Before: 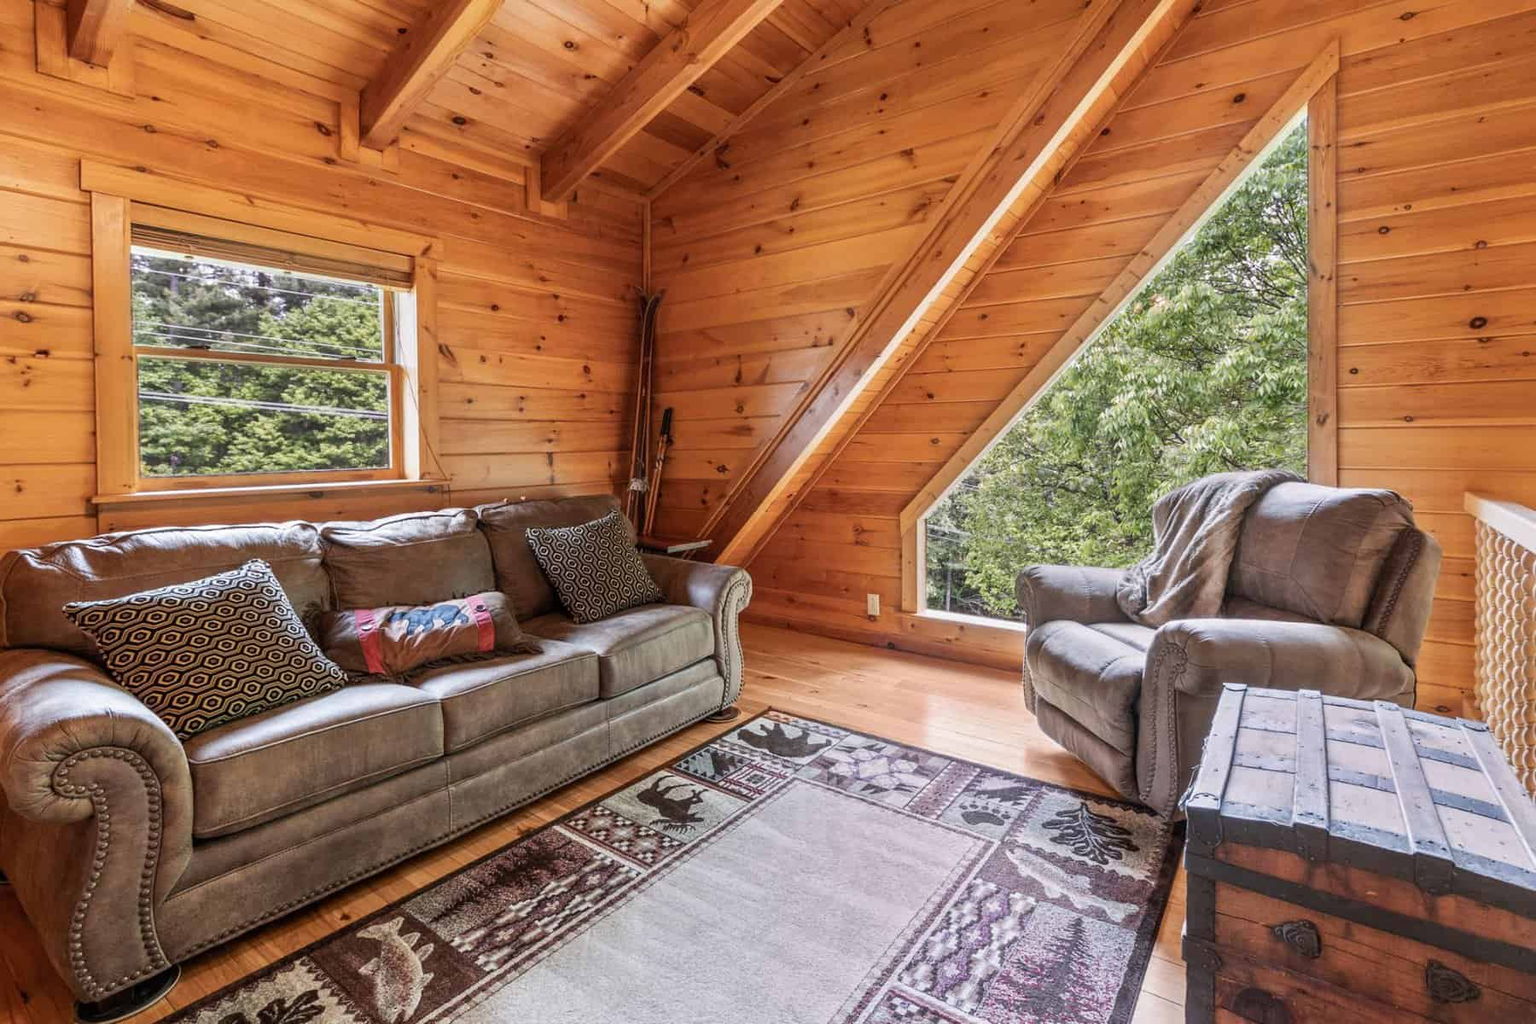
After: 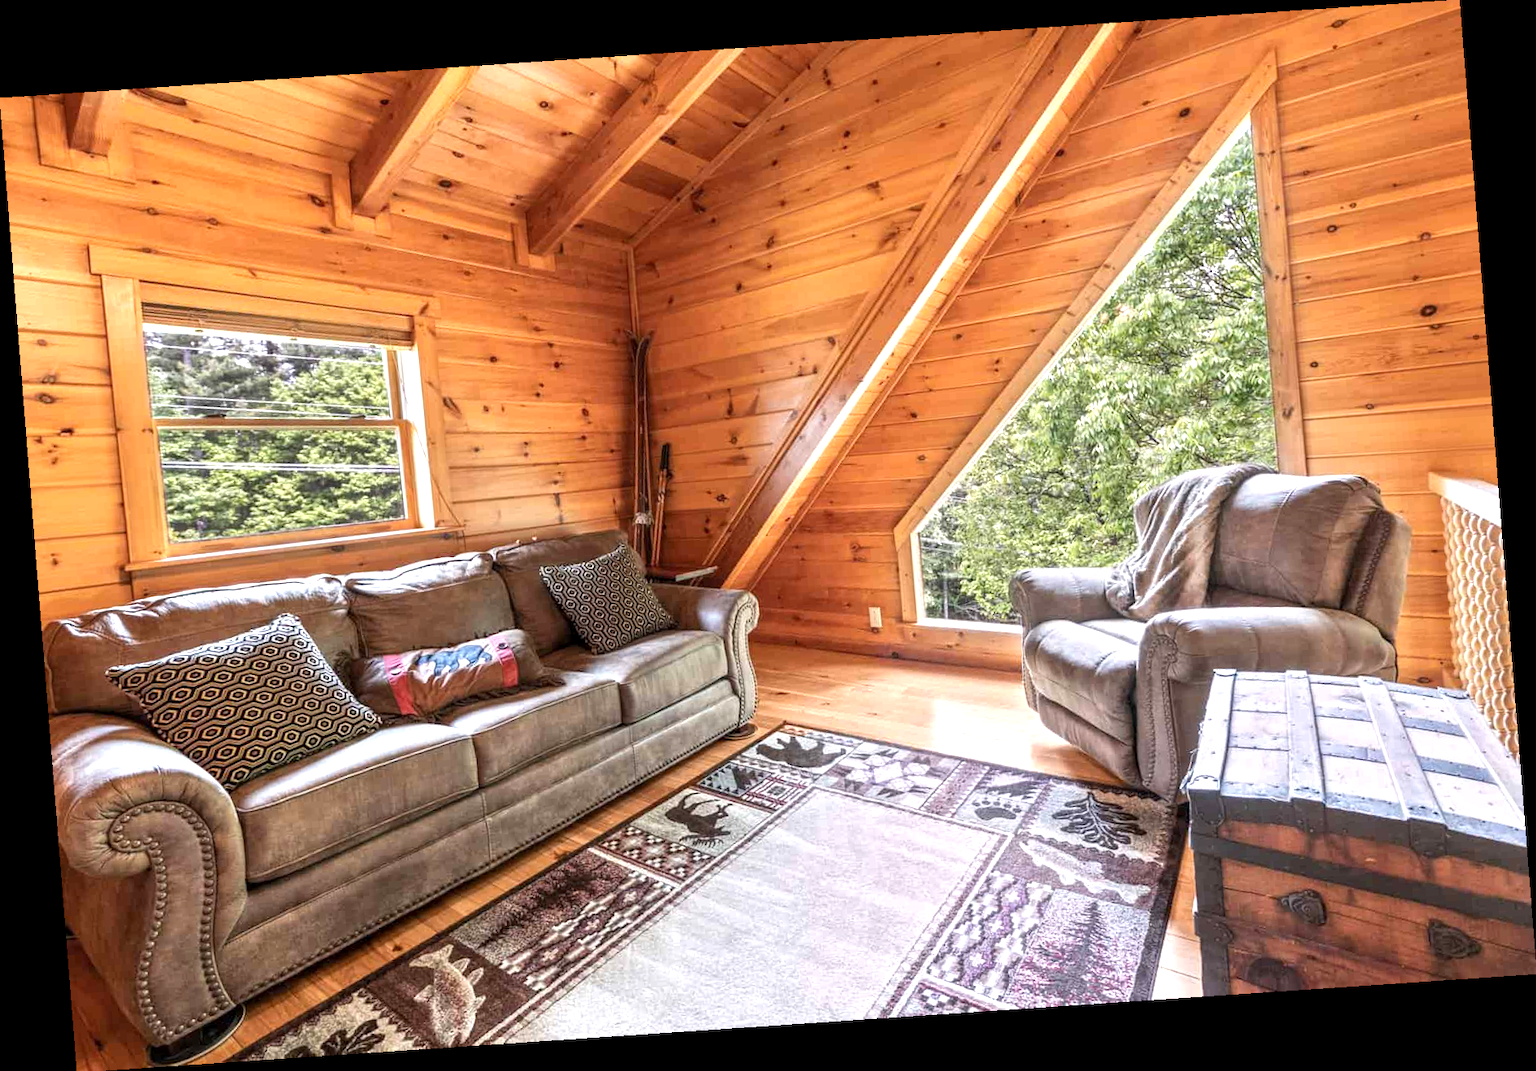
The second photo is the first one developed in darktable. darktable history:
tone equalizer: on, module defaults
local contrast: highlights 100%, shadows 100%, detail 120%, midtone range 0.2
exposure: black level correction 0, exposure 0.7 EV, compensate exposure bias true, compensate highlight preservation false
rotate and perspective: rotation -4.2°, shear 0.006, automatic cropping off
